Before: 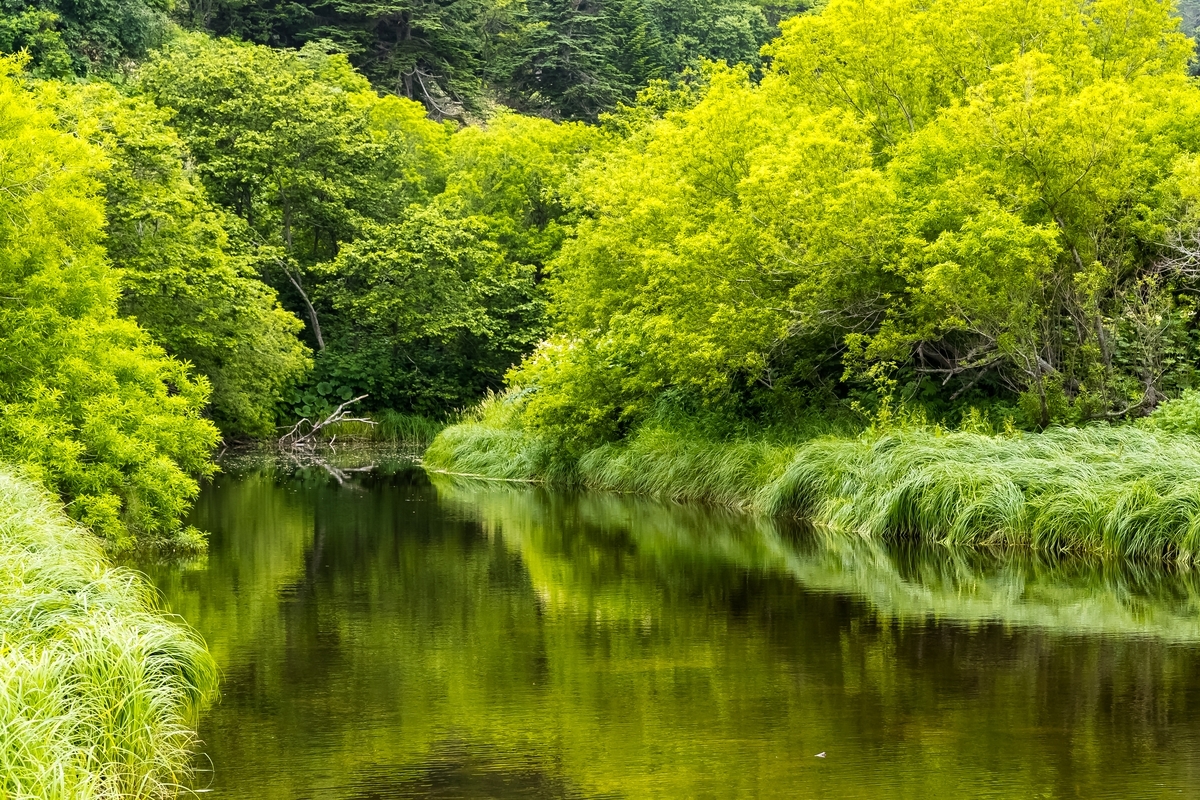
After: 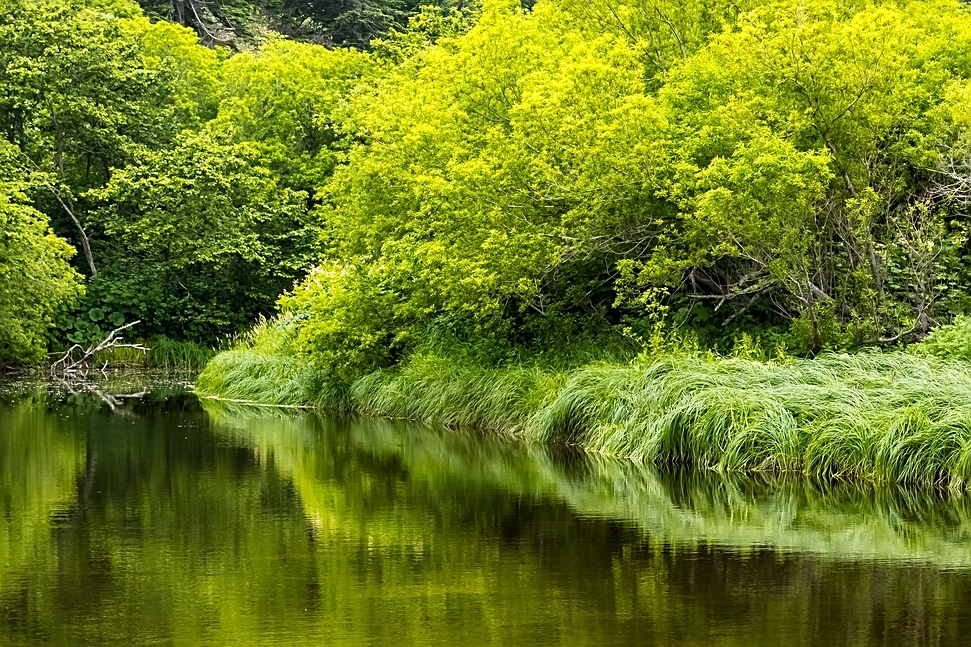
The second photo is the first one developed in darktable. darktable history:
sharpen: on, module defaults
crop: left 19.073%, top 9.362%, right 0.001%, bottom 9.757%
